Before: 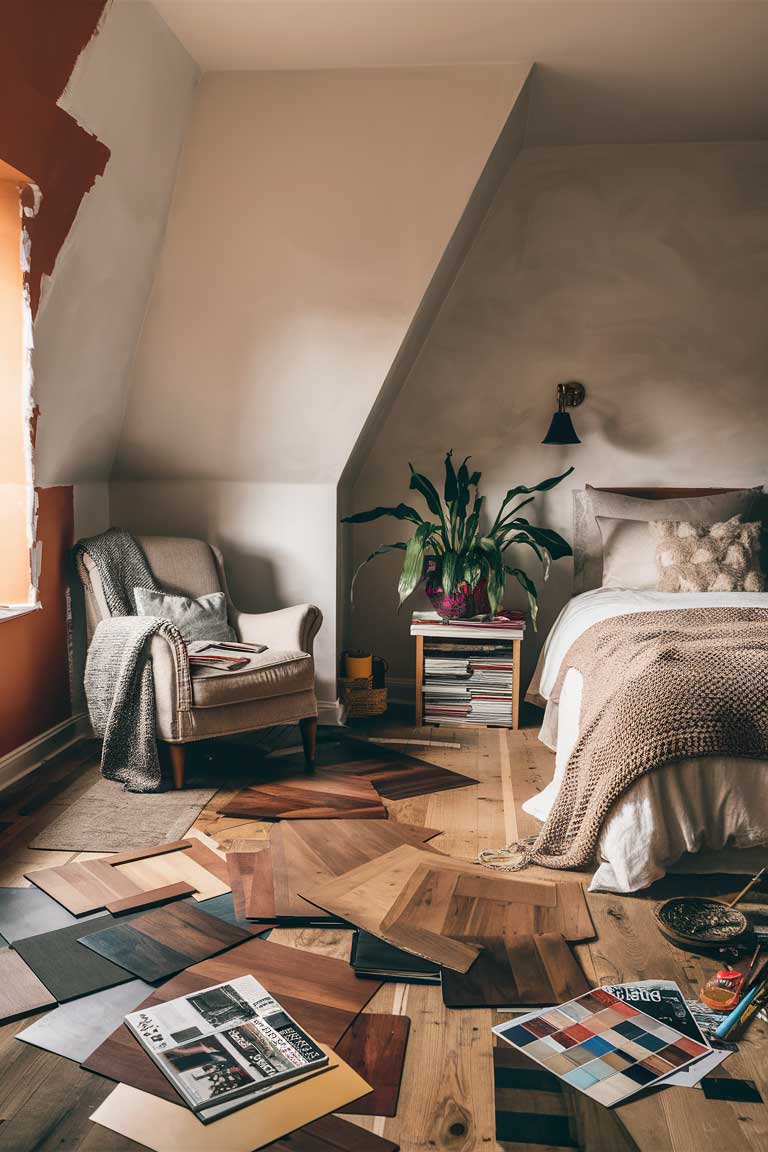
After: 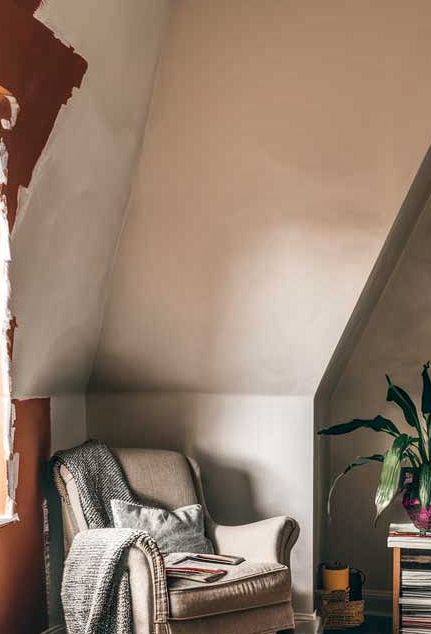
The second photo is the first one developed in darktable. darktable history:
crop and rotate: left 3.043%, top 7.64%, right 40.717%, bottom 37.29%
local contrast: highlights 62%, detail 143%, midtone range 0.424
